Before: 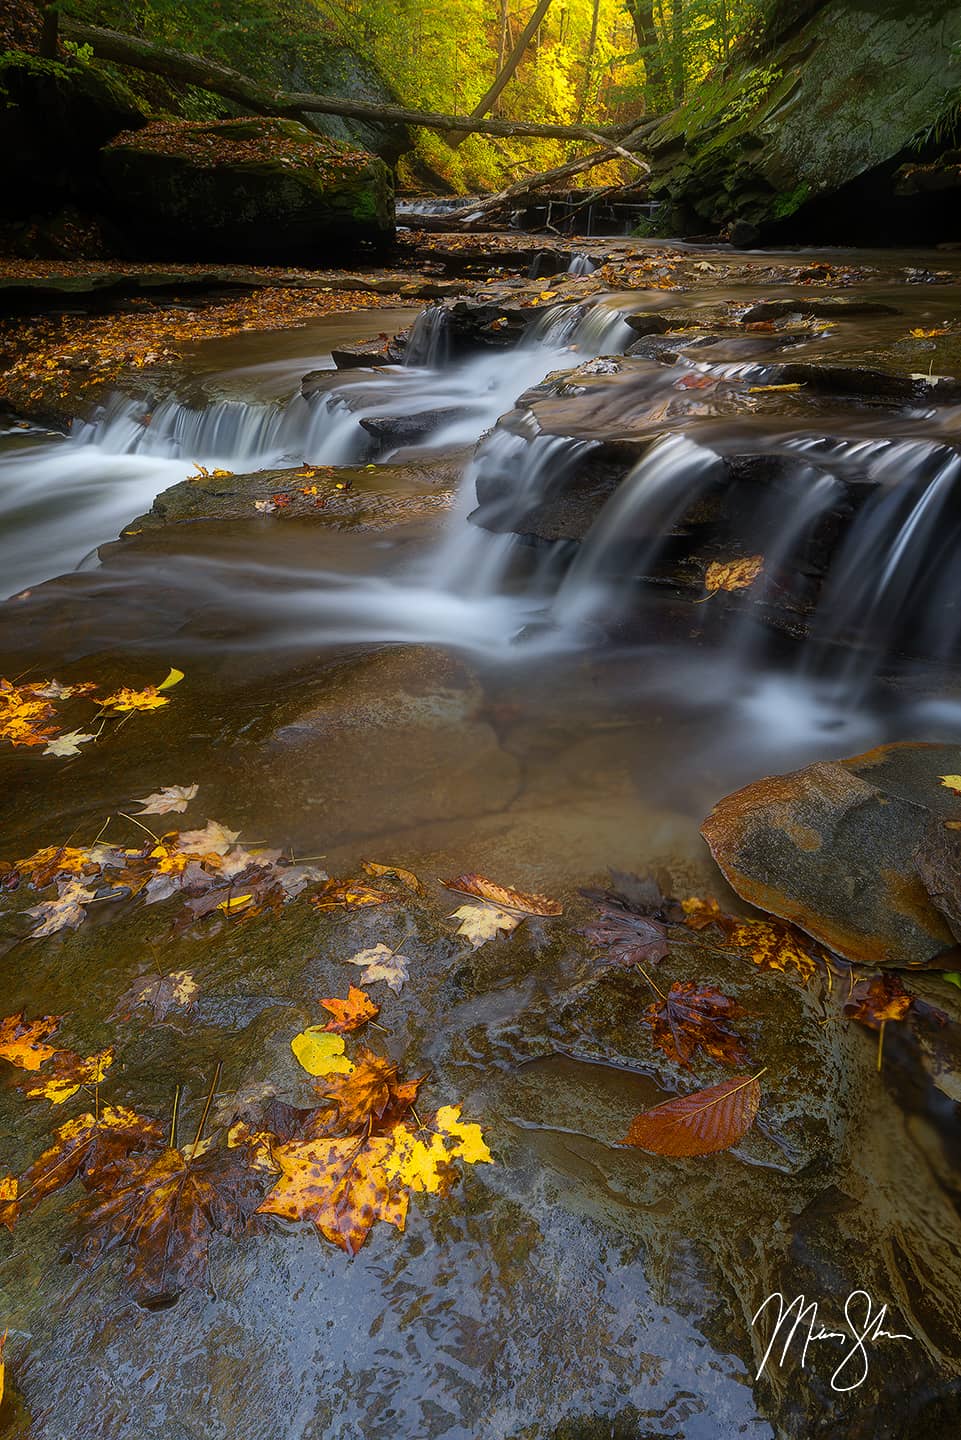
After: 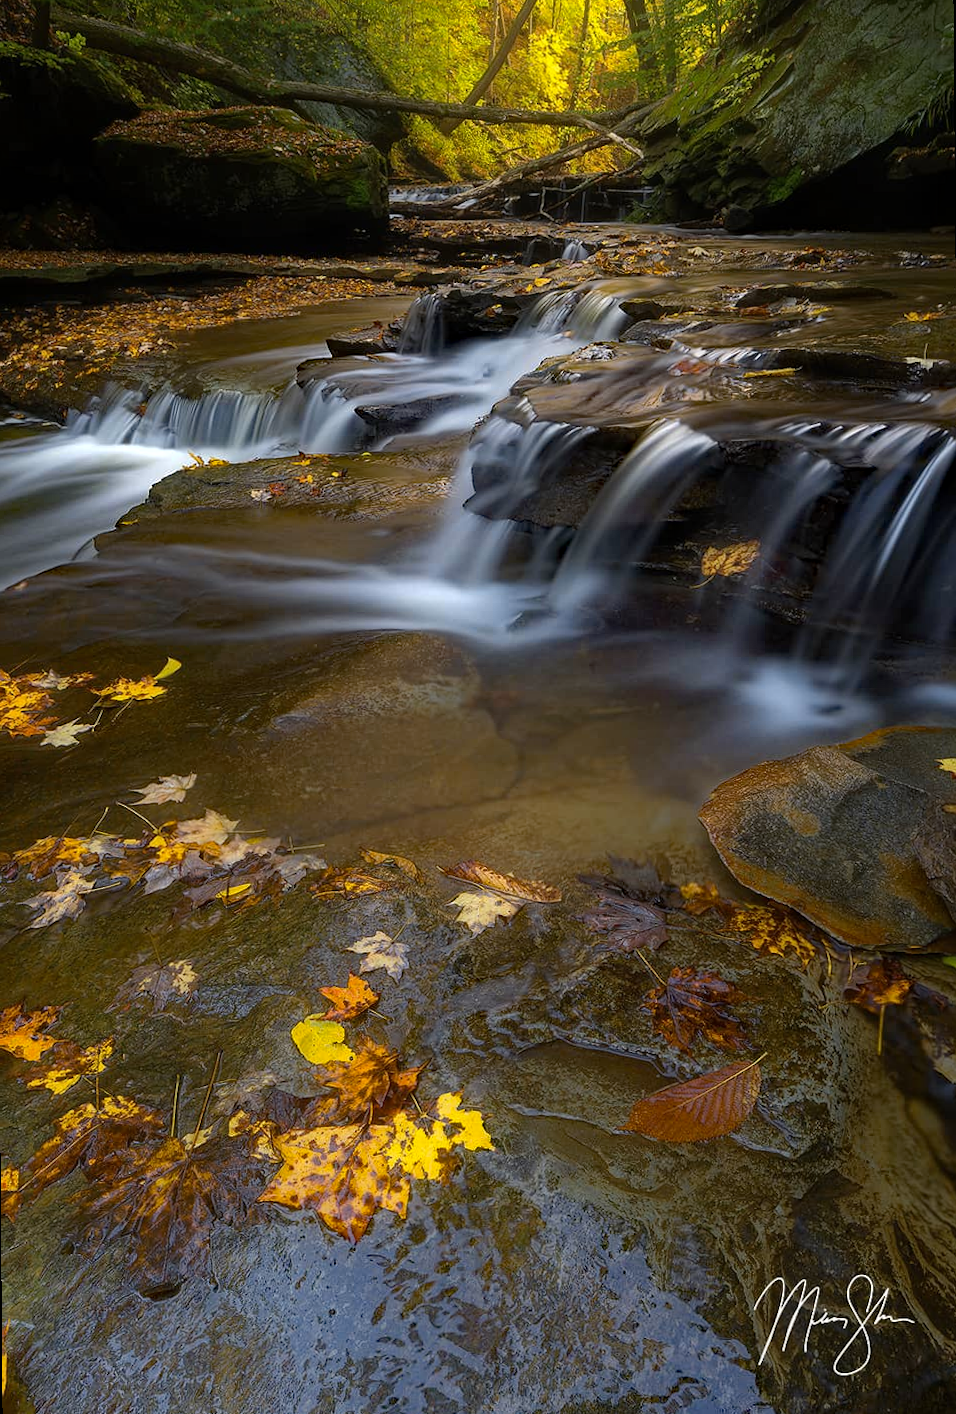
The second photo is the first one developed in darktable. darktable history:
rotate and perspective: rotation -0.45°, automatic cropping original format, crop left 0.008, crop right 0.992, crop top 0.012, crop bottom 0.988
haze removal: strength 0.42, compatibility mode true, adaptive false
exposure: compensate highlight preservation false
color contrast: green-magenta contrast 0.81
